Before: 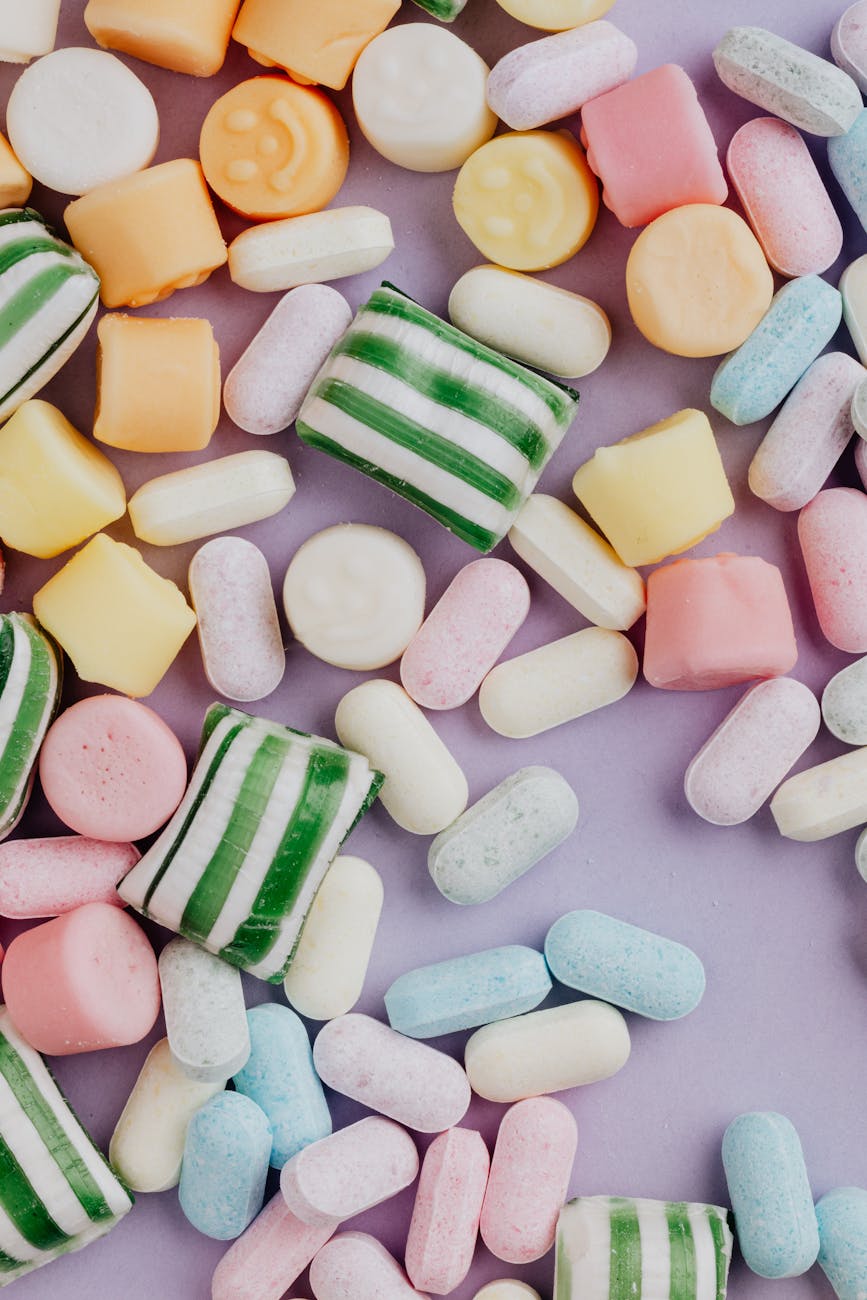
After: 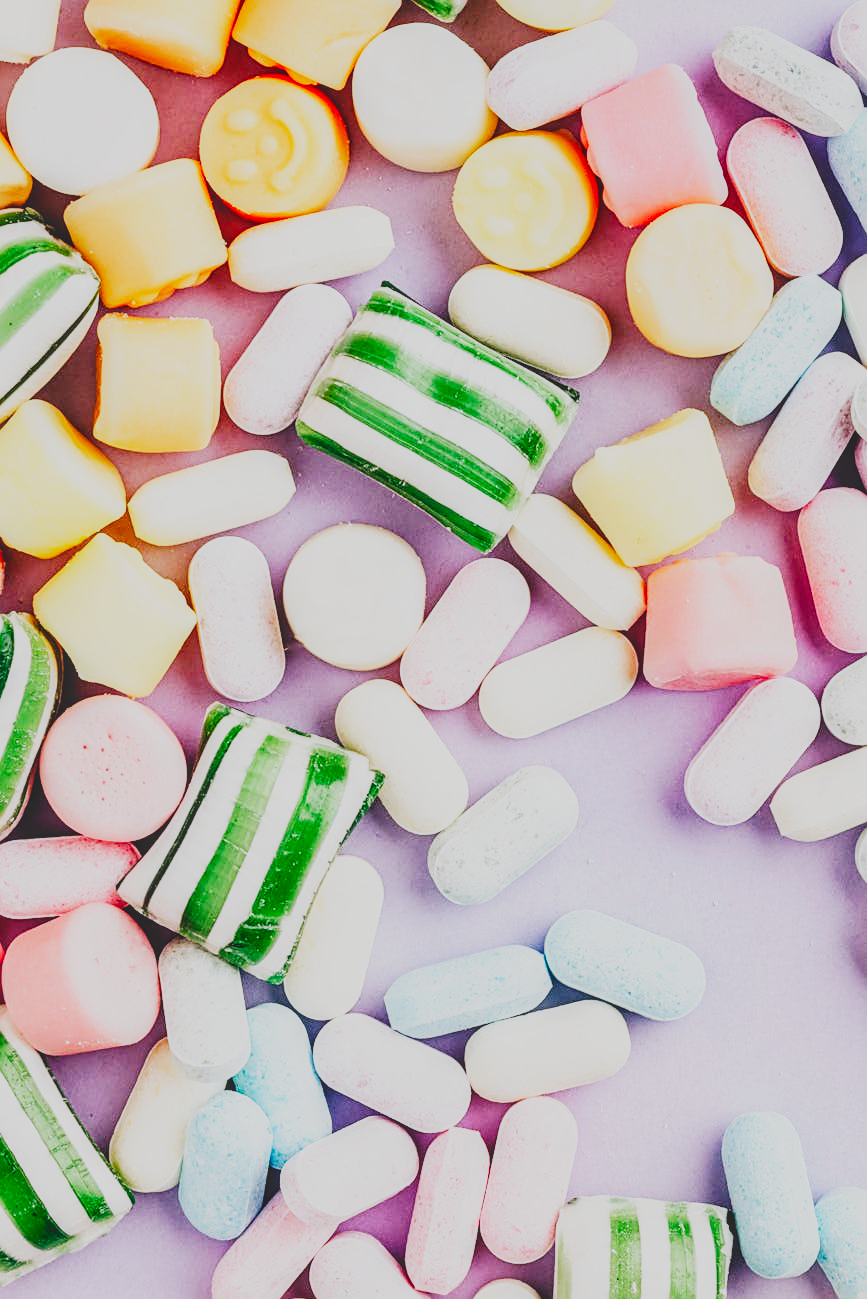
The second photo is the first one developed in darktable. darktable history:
sharpen: on, module defaults
base curve: curves: ch0 [(0, 0) (0.007, 0.004) (0.027, 0.03) (0.046, 0.07) (0.207, 0.54) (0.442, 0.872) (0.673, 0.972) (1, 1)], preserve colors none
contrast brightness saturation: contrast -0.287
crop: bottom 0.07%
local contrast: on, module defaults
